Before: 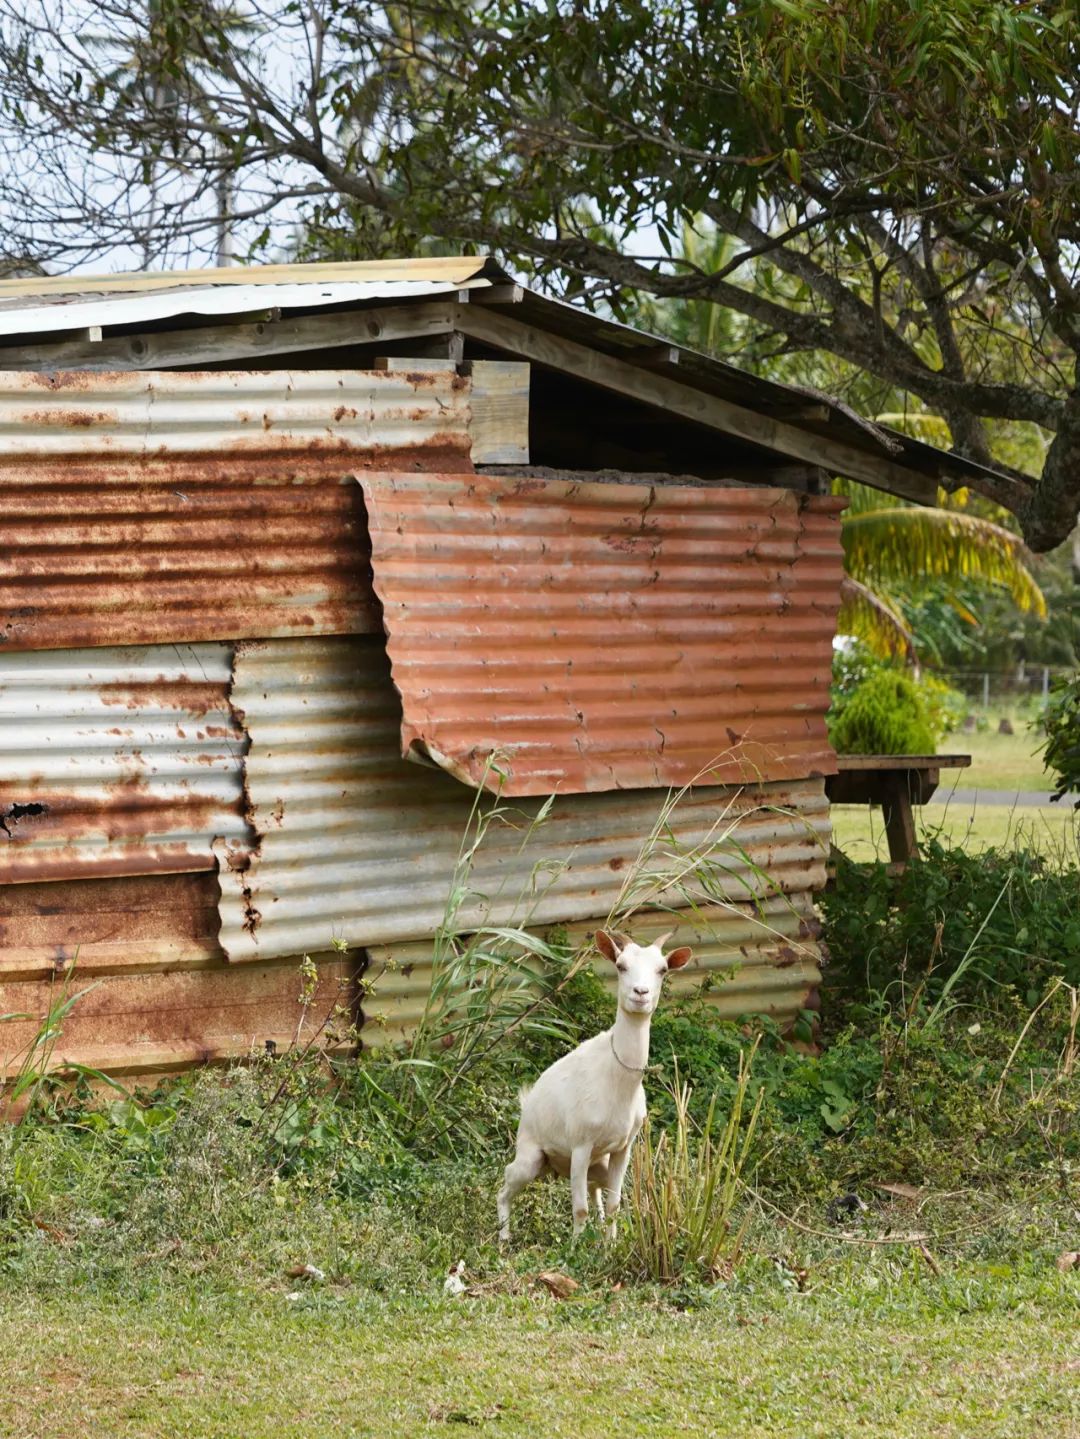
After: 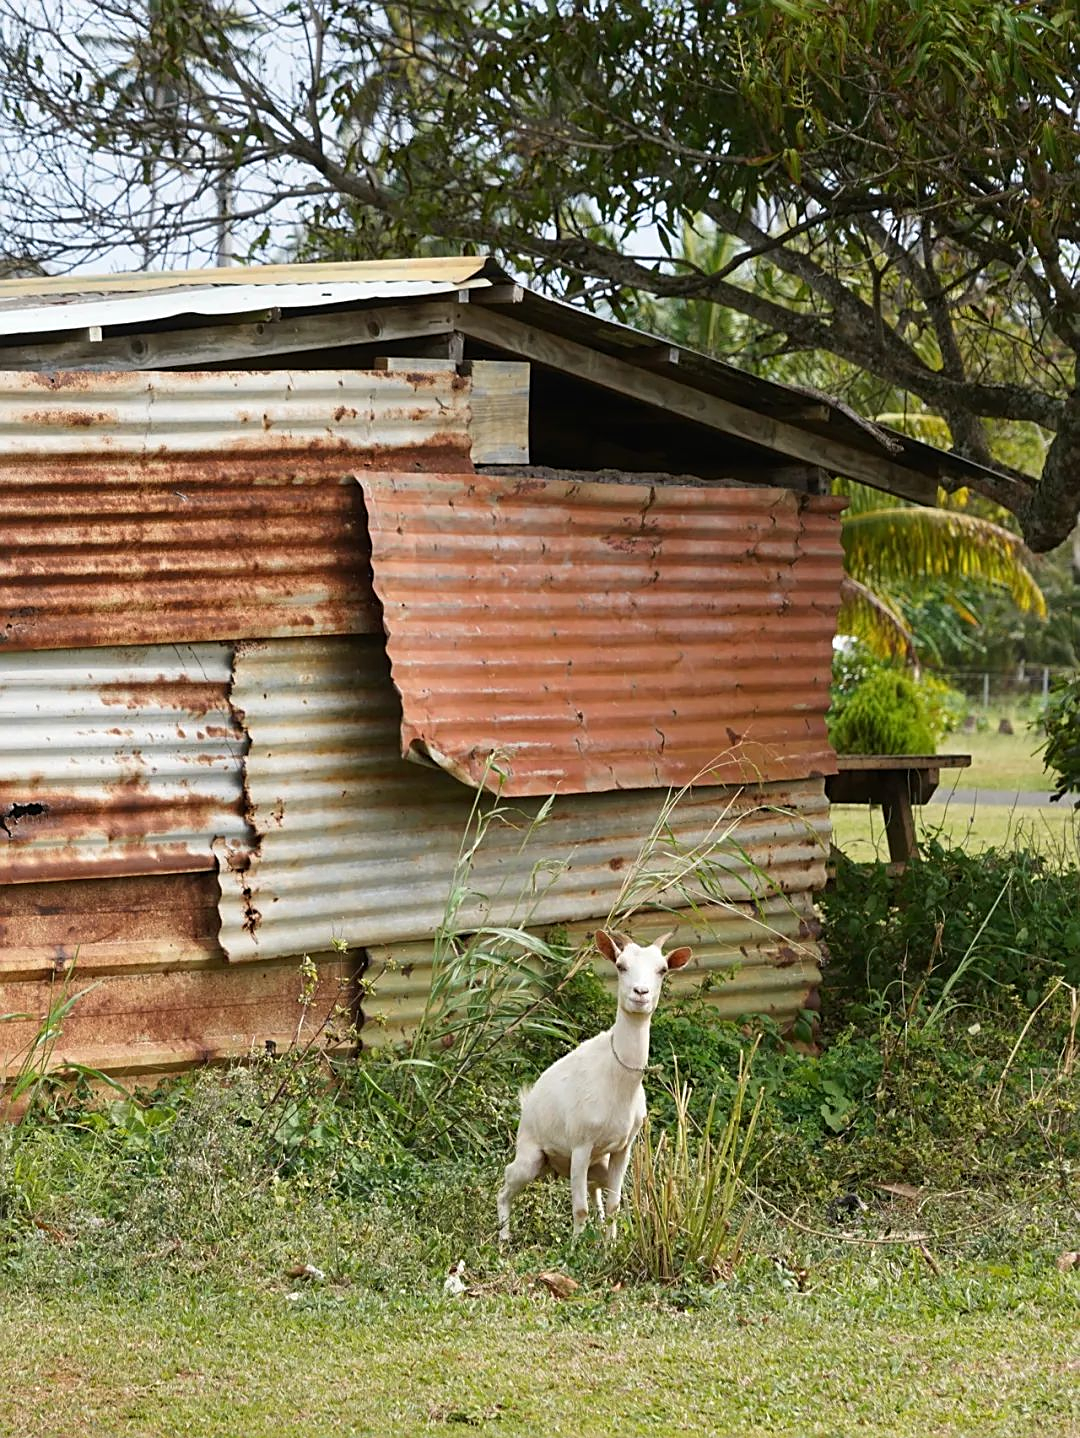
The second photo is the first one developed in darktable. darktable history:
crop: bottom 0.061%
sharpen: on, module defaults
